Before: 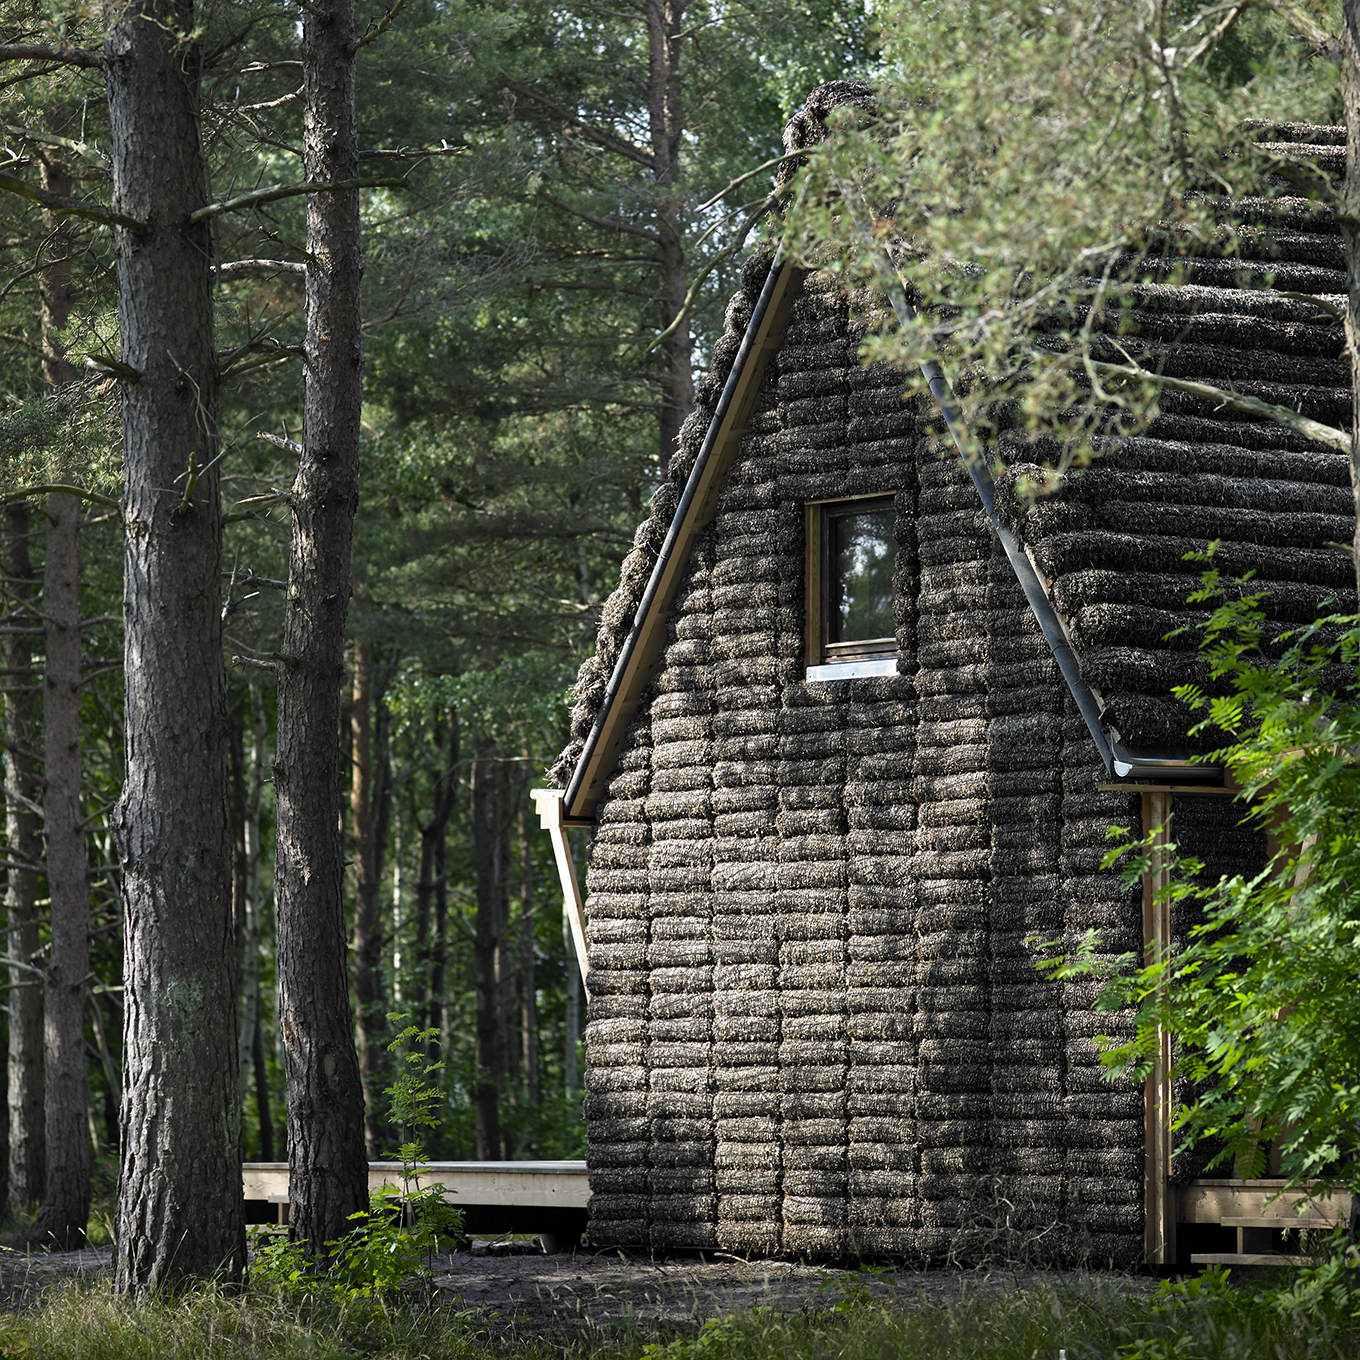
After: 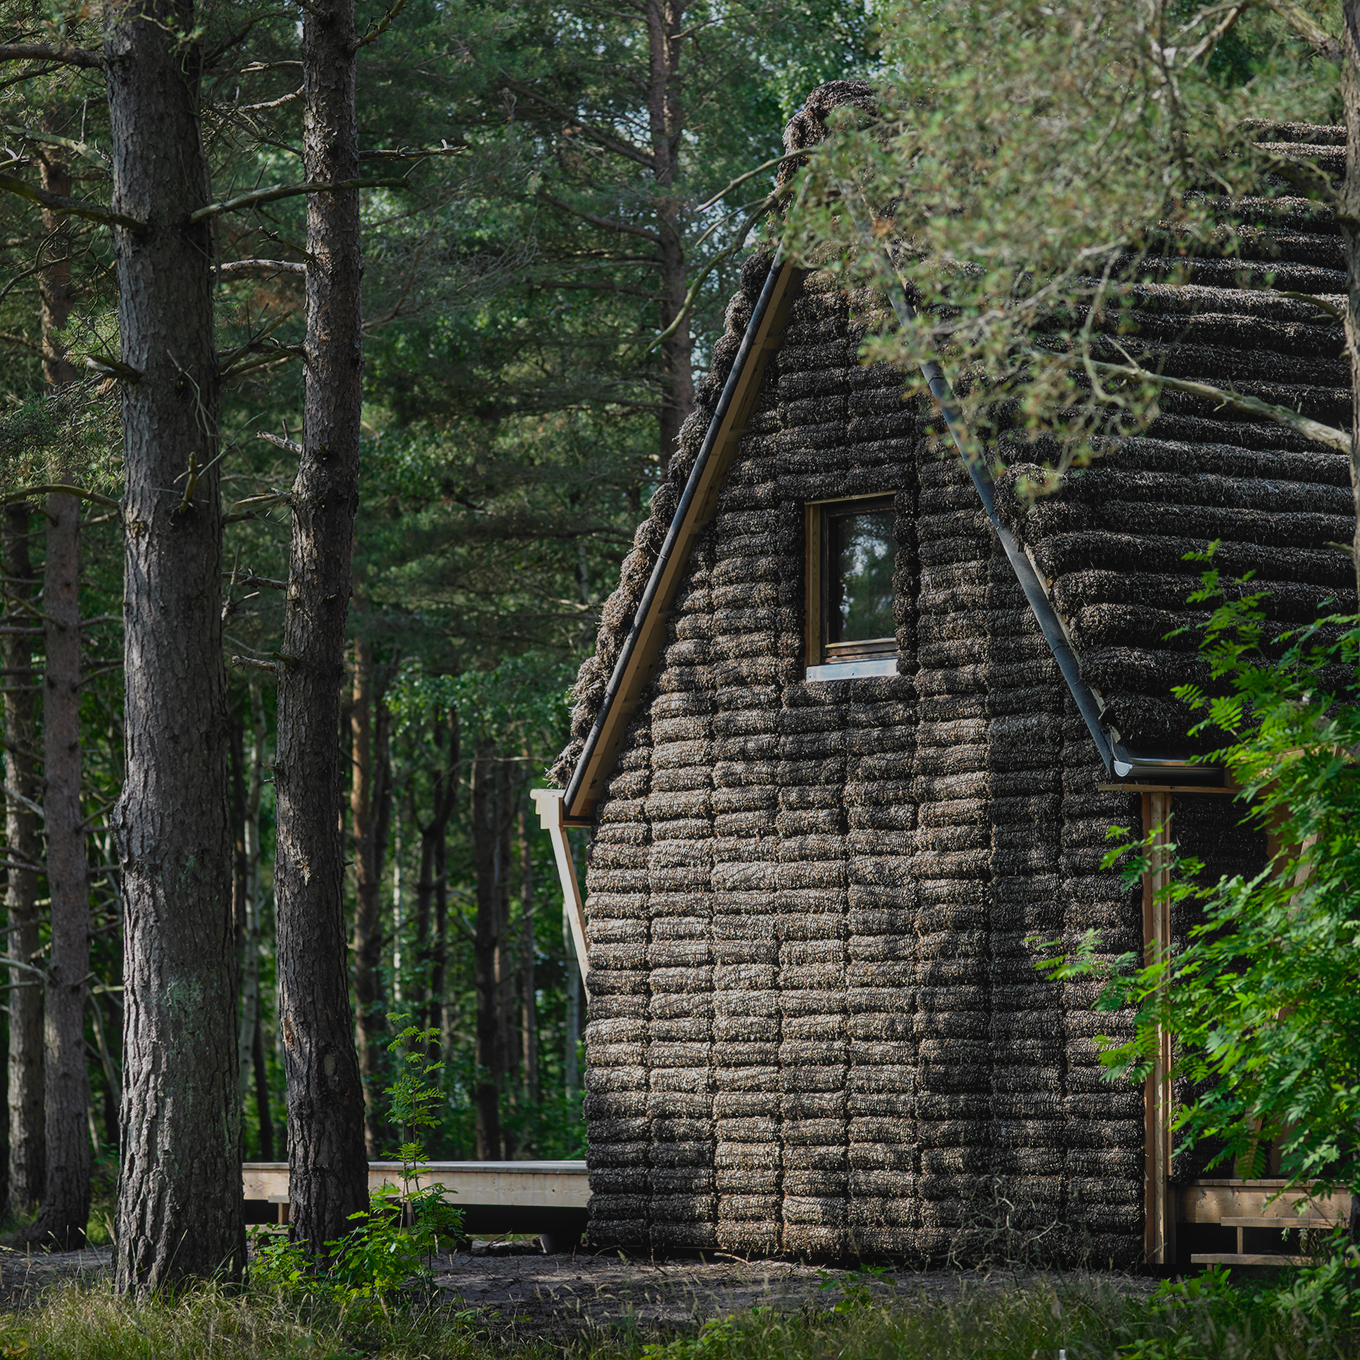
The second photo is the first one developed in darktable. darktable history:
graduated density: rotation 5.63°, offset 76.9
local contrast: highlights 48%, shadows 0%, detail 100%
